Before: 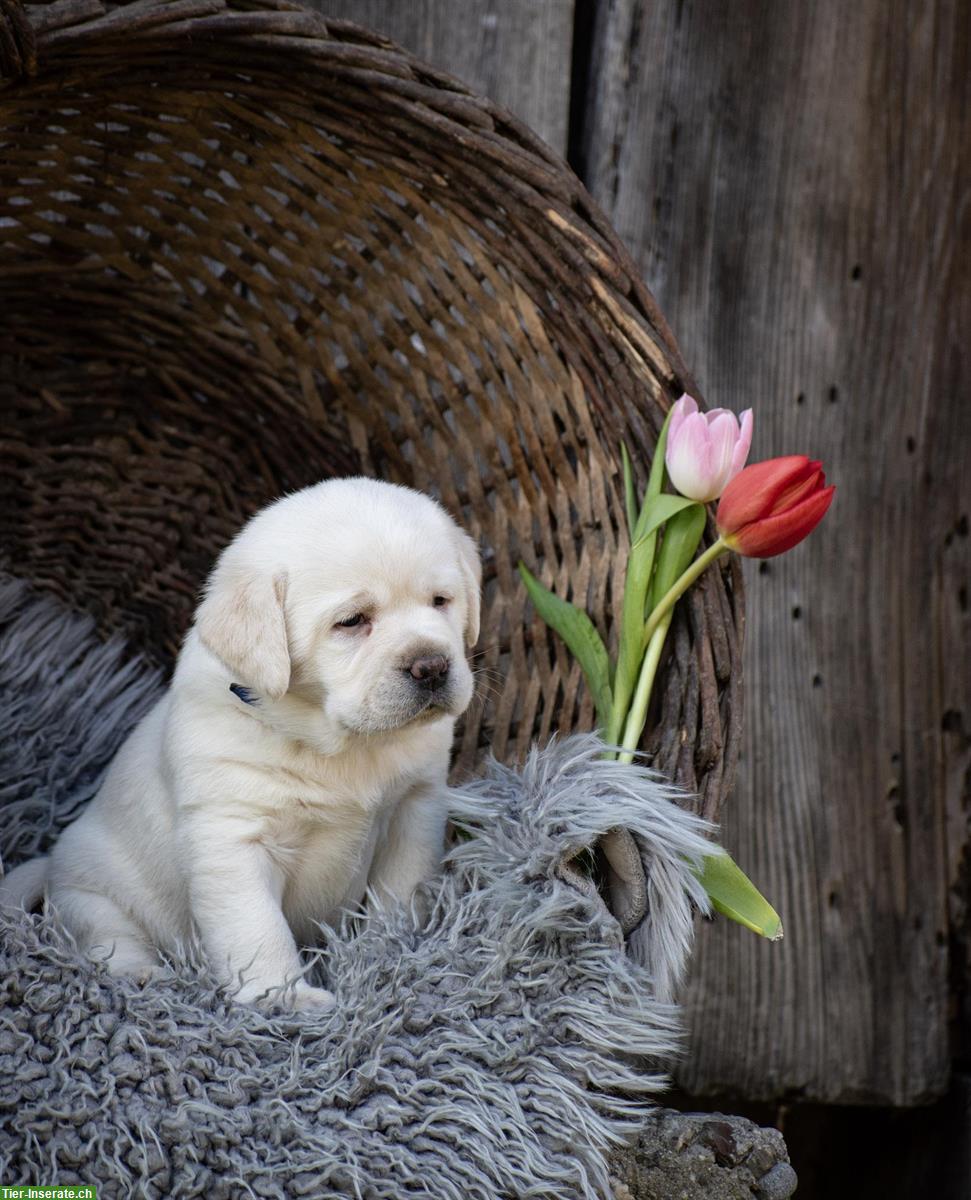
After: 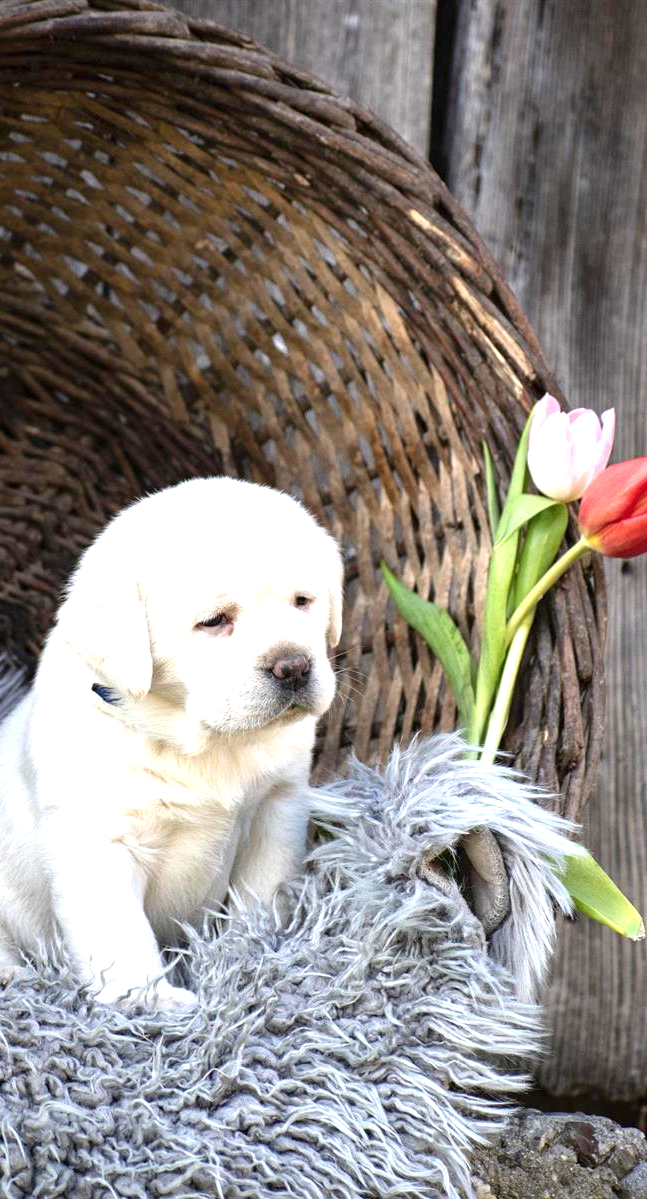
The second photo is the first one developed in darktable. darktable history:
crop and rotate: left 14.306%, right 19.032%
exposure: black level correction 0, exposure 1.281 EV, compensate exposure bias true, compensate highlight preservation false
